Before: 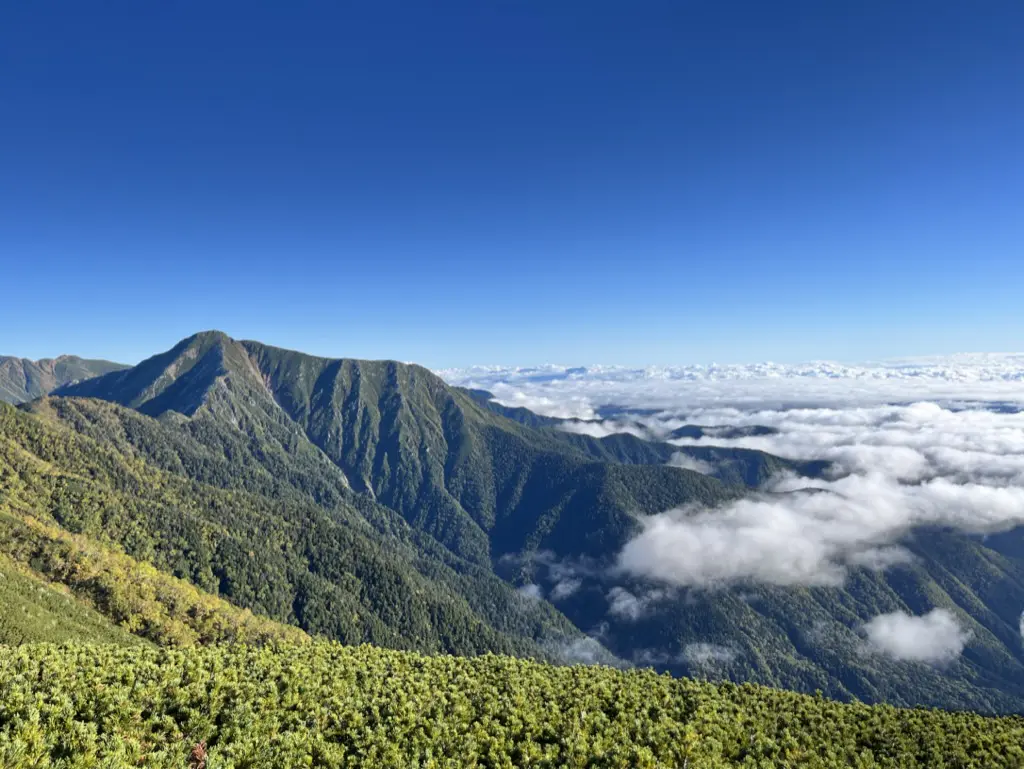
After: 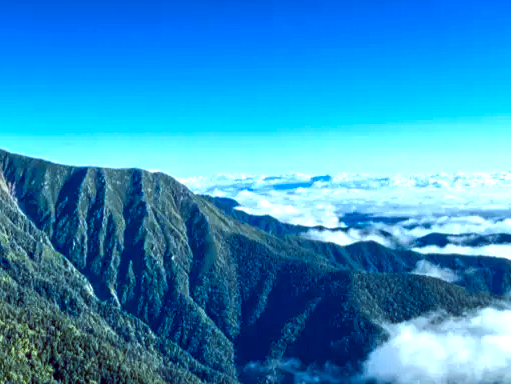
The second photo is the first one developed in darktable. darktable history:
color balance rgb: shadows lift › luminance -7.7%, shadows lift › chroma 2.13%, shadows lift › hue 200.79°, power › luminance -7.77%, power › chroma 2.27%, power › hue 220.69°, highlights gain › luminance 15.15%, highlights gain › chroma 4%, highlights gain › hue 209.35°, global offset › luminance -0.21%, global offset › chroma 0.27%, perceptual saturation grading › global saturation 24.42%, perceptual saturation grading › highlights -24.42%, perceptual saturation grading › mid-tones 24.42%, perceptual saturation grading › shadows 40%, perceptual brilliance grading › global brilliance -5%, perceptual brilliance grading › highlights 24.42%, perceptual brilliance grading › mid-tones 7%, perceptual brilliance grading › shadows -5%
crop: left 25%, top 25%, right 25%, bottom 25%
local contrast: on, module defaults
color contrast: green-magenta contrast 0.8, blue-yellow contrast 1.1, unbound 0
